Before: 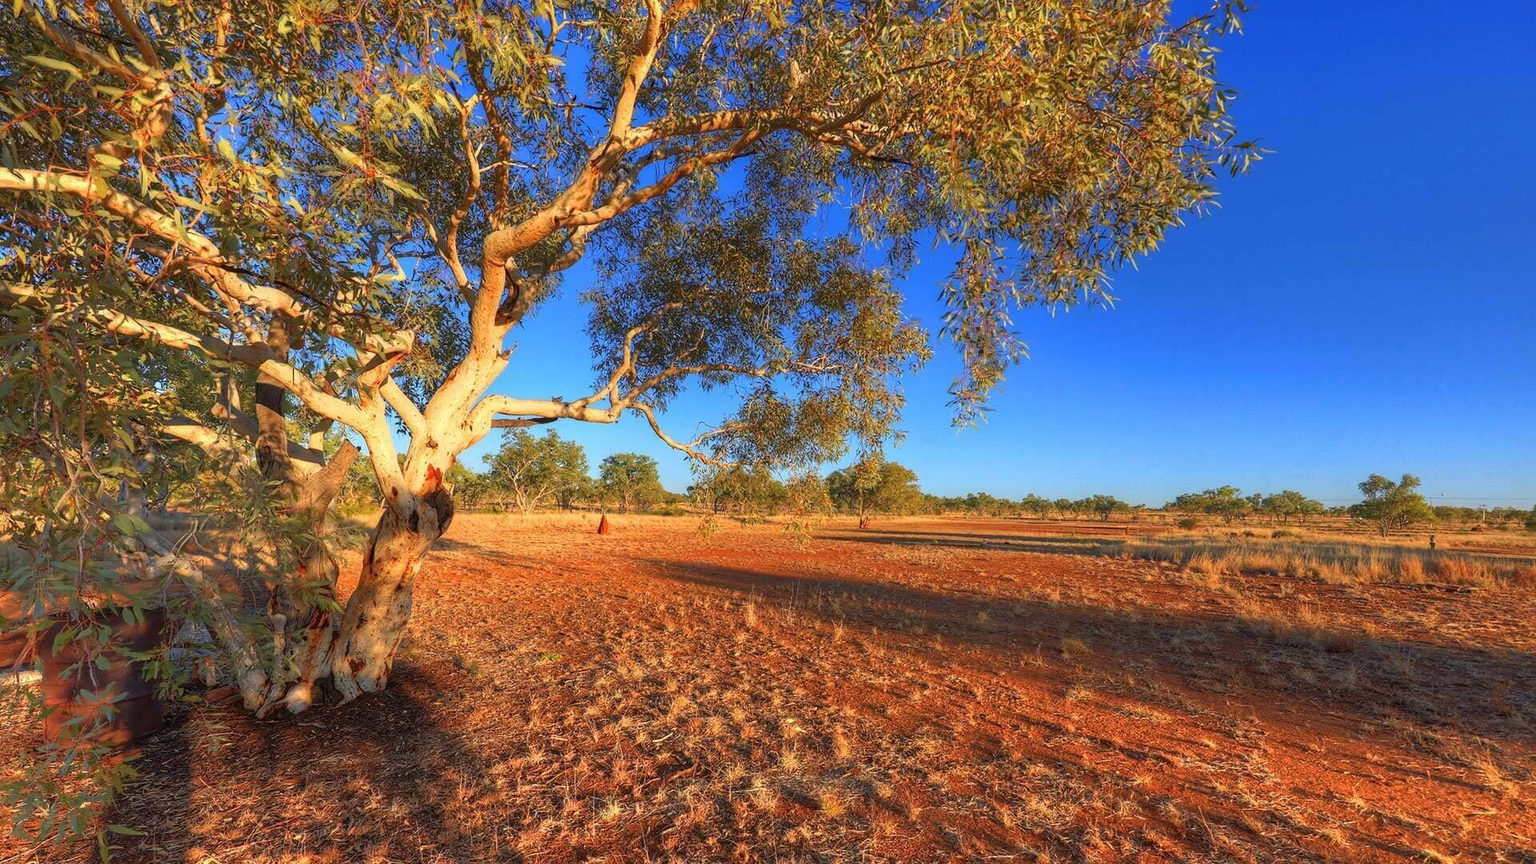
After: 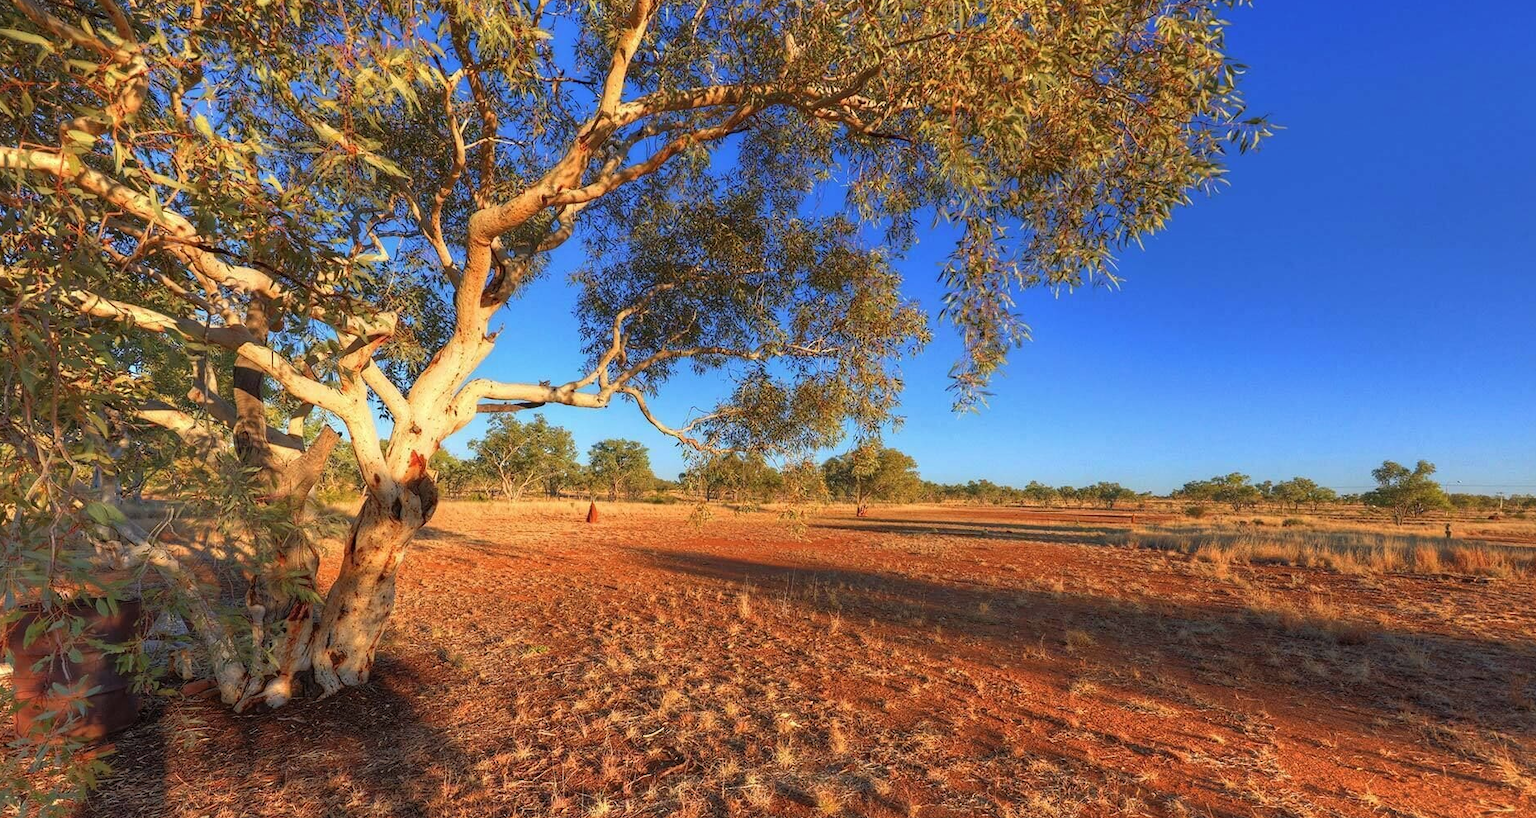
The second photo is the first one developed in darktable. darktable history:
crop: left 1.964%, top 3.251%, right 1.122%, bottom 4.933%
contrast brightness saturation: saturation -0.05
